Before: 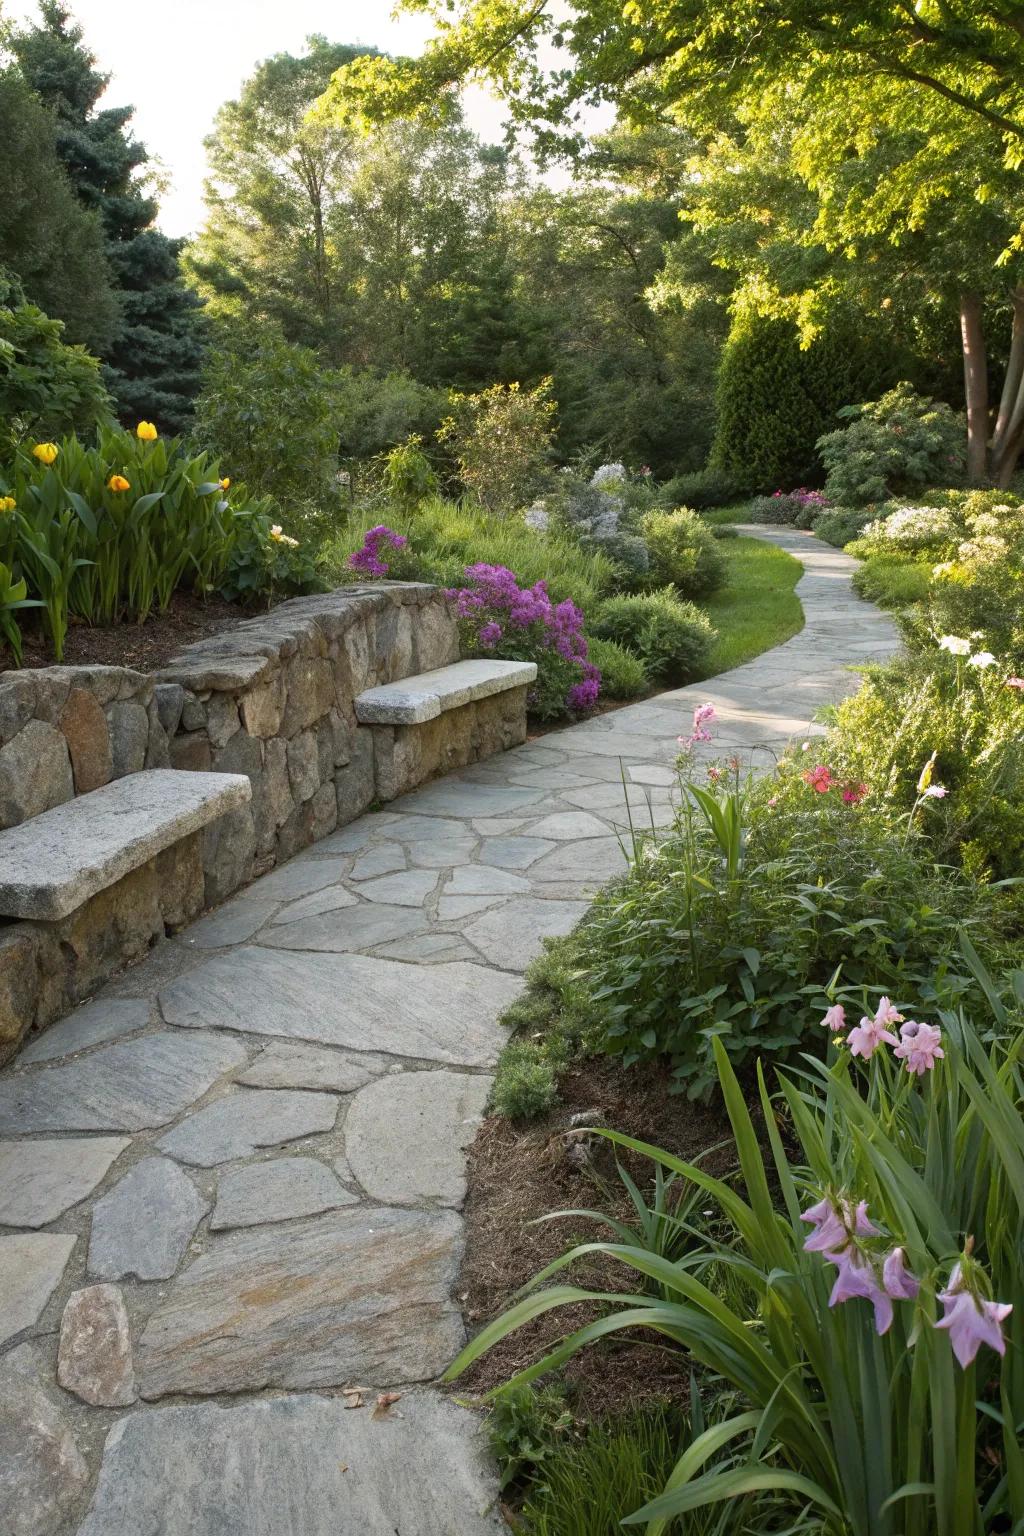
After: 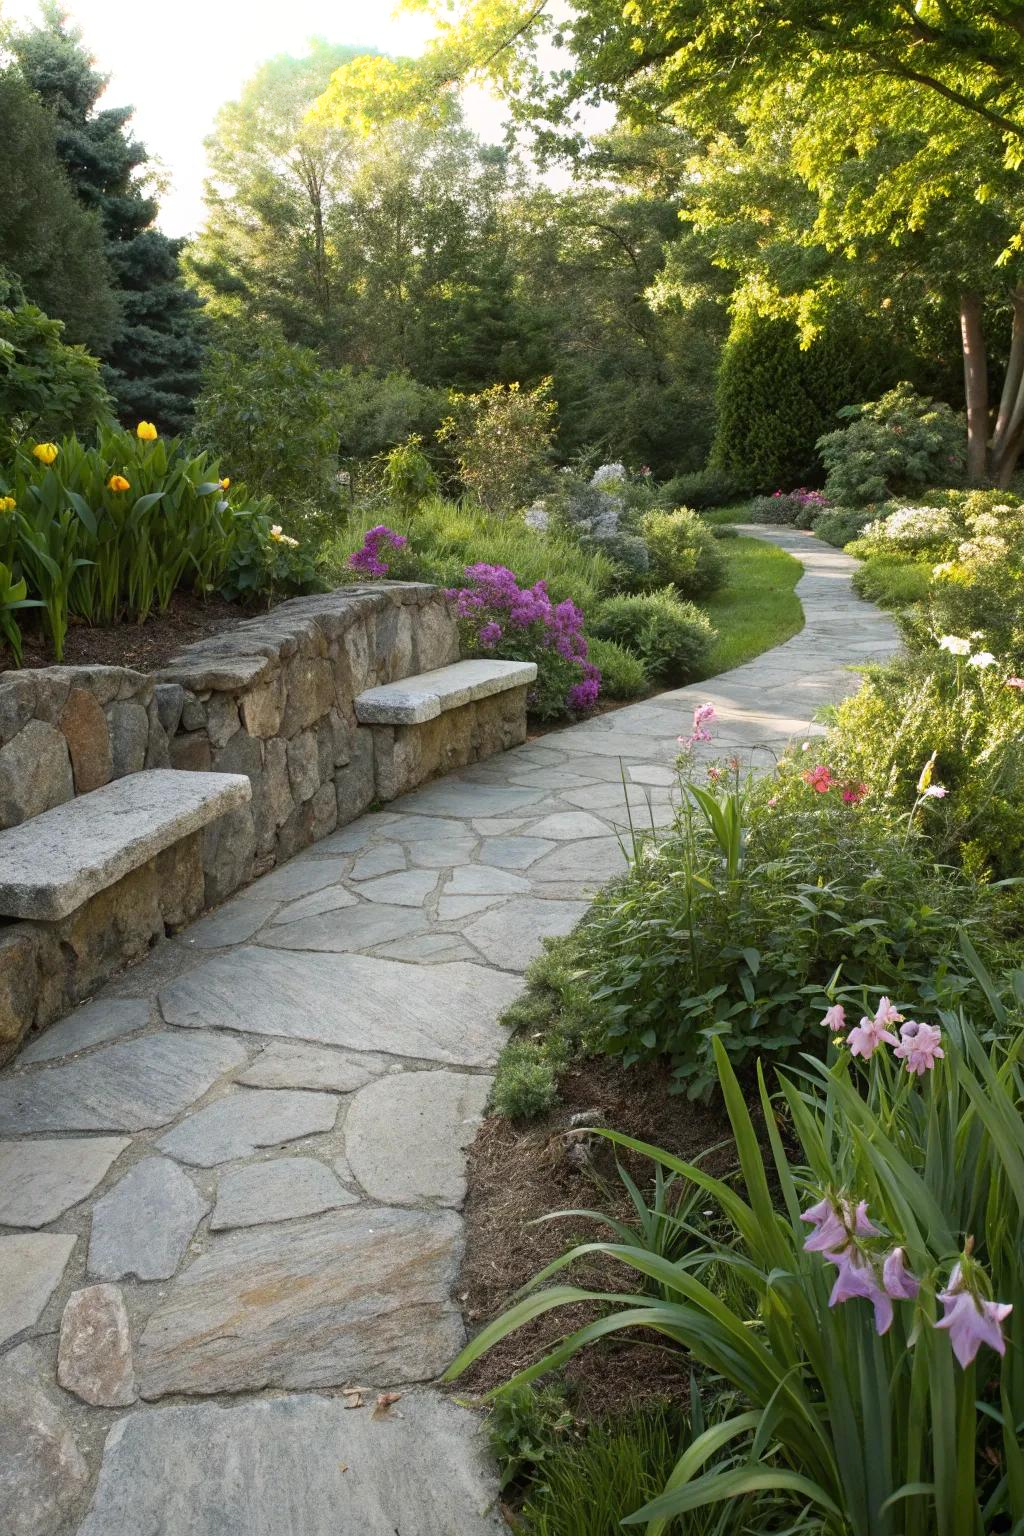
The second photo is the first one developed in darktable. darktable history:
shadows and highlights: shadows -21.79, highlights 99.45, highlights color adjustment 89.46%, soften with gaussian
